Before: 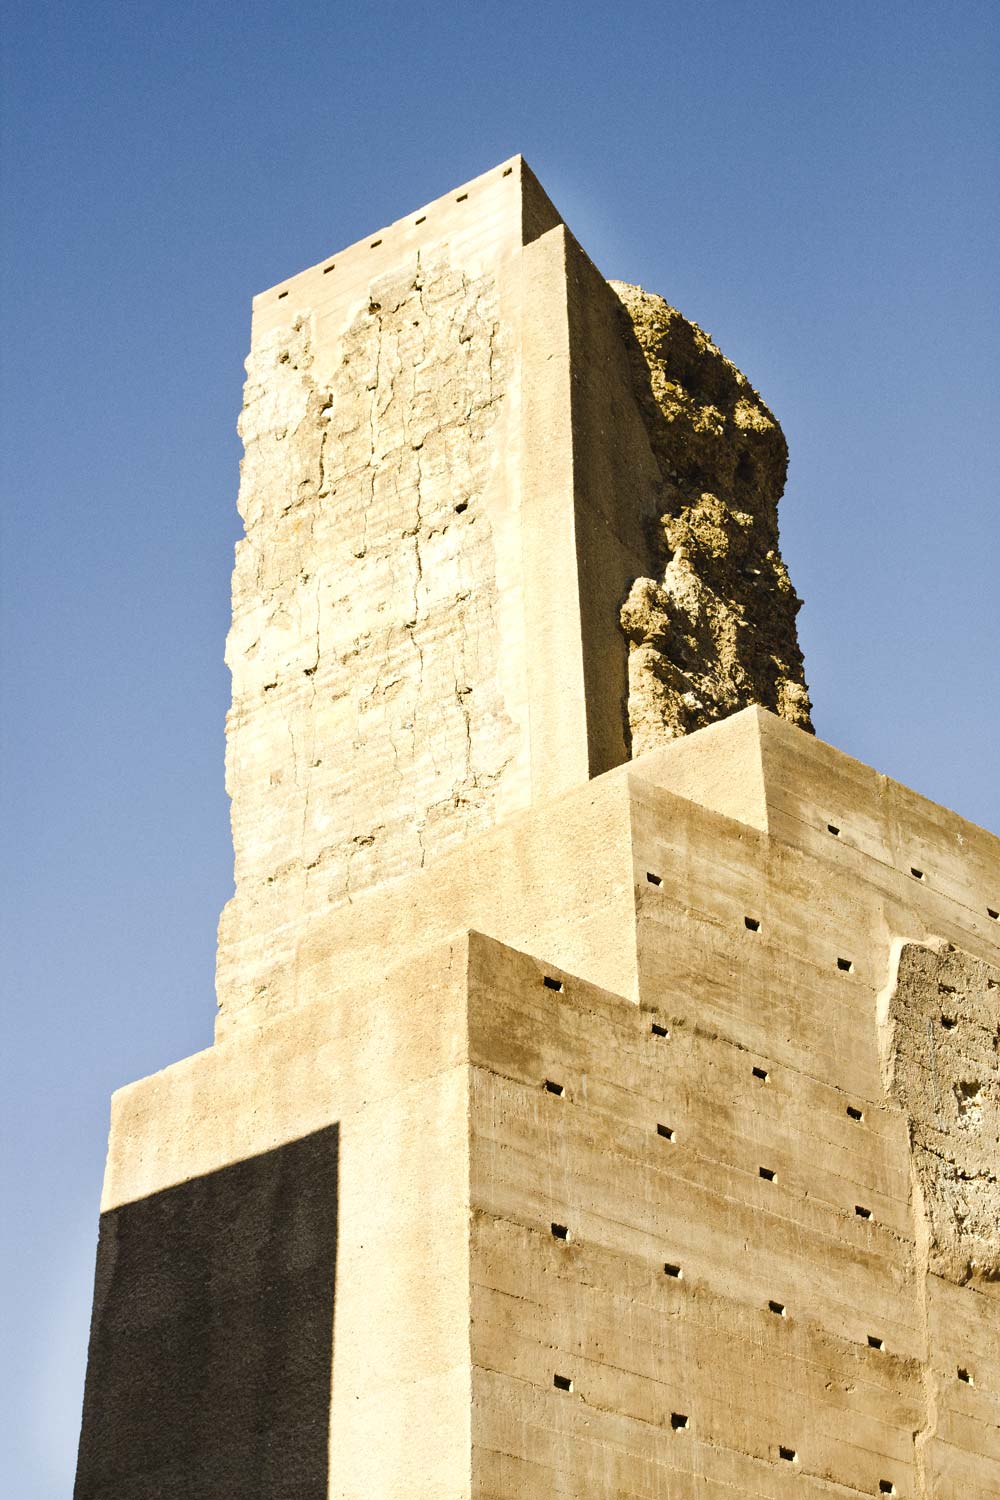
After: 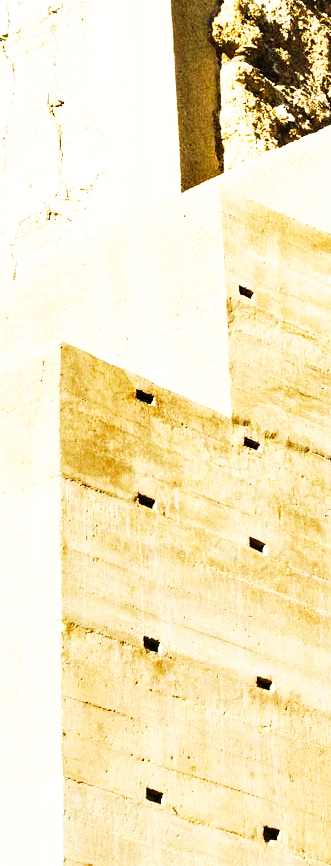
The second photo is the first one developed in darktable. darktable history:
base curve: curves: ch0 [(0, 0) (0.007, 0.004) (0.027, 0.03) (0.046, 0.07) (0.207, 0.54) (0.442, 0.872) (0.673, 0.972) (1, 1)], preserve colors none
crop: left 40.878%, top 39.176%, right 25.993%, bottom 3.081%
